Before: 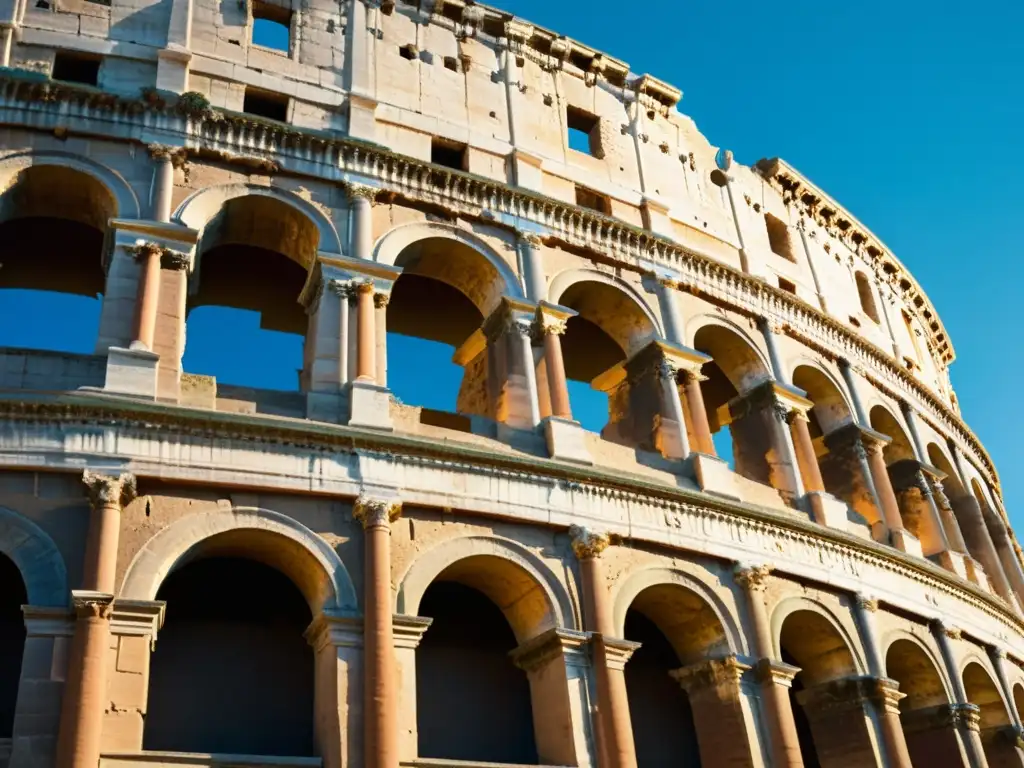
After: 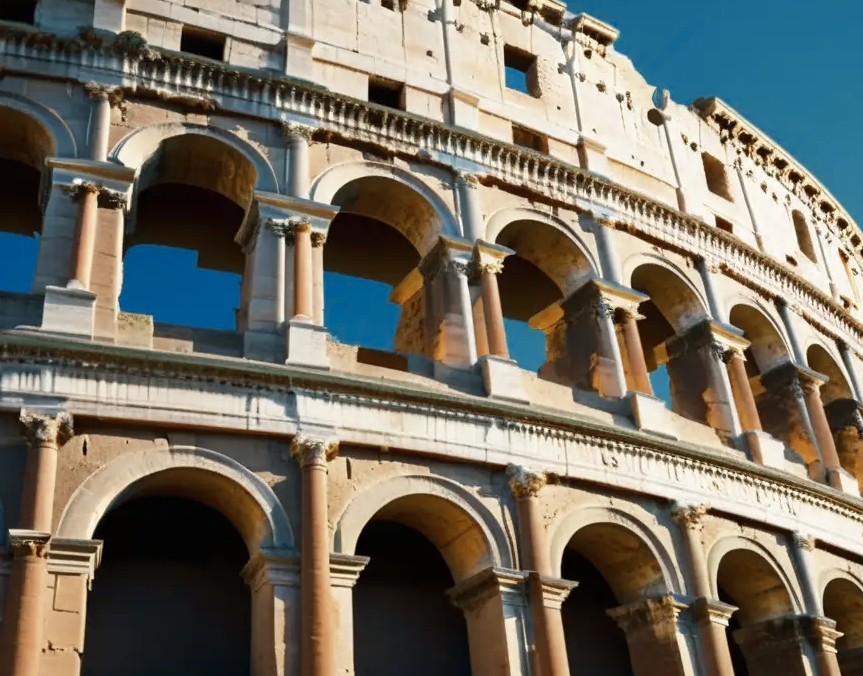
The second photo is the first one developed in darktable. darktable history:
color zones: curves: ch0 [(0, 0.5) (0.125, 0.4) (0.25, 0.5) (0.375, 0.4) (0.5, 0.4) (0.625, 0.35) (0.75, 0.35) (0.875, 0.5)]; ch1 [(0, 0.35) (0.125, 0.45) (0.25, 0.35) (0.375, 0.35) (0.5, 0.35) (0.625, 0.35) (0.75, 0.45) (0.875, 0.35)]; ch2 [(0, 0.6) (0.125, 0.5) (0.25, 0.5) (0.375, 0.6) (0.5, 0.6) (0.625, 0.5) (0.75, 0.5) (0.875, 0.5)]
crop: left 6.159%, top 8.059%, right 9.534%, bottom 3.815%
